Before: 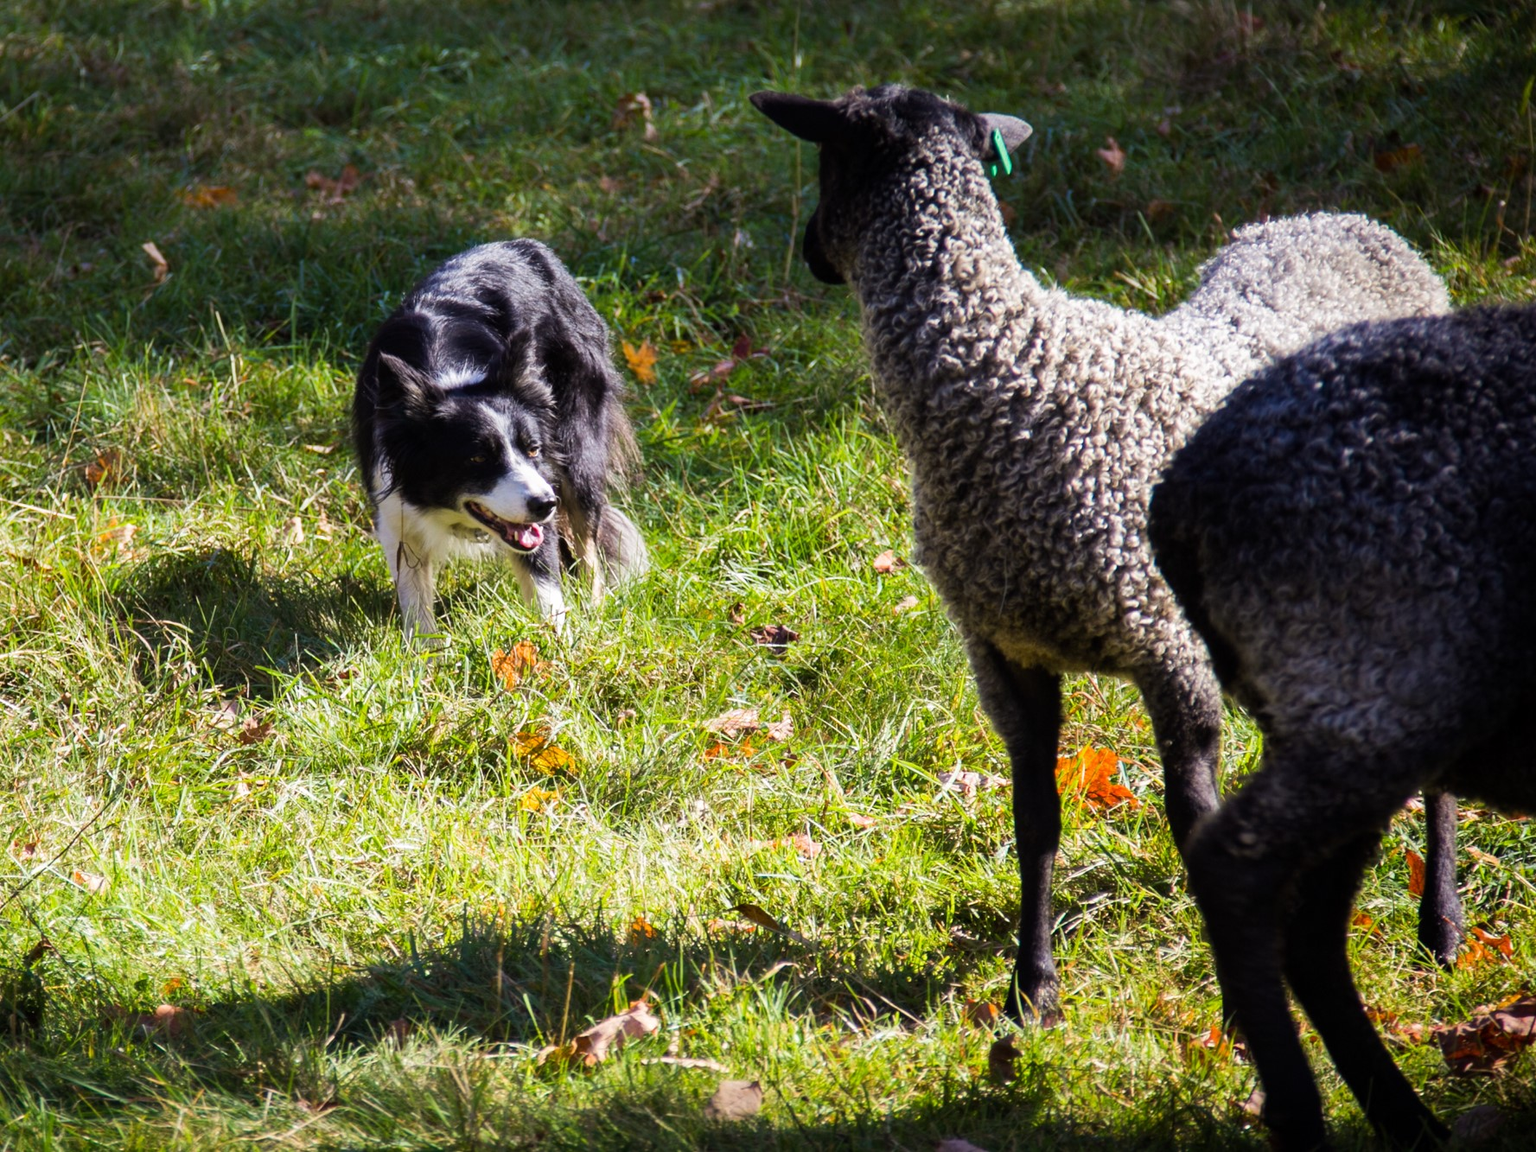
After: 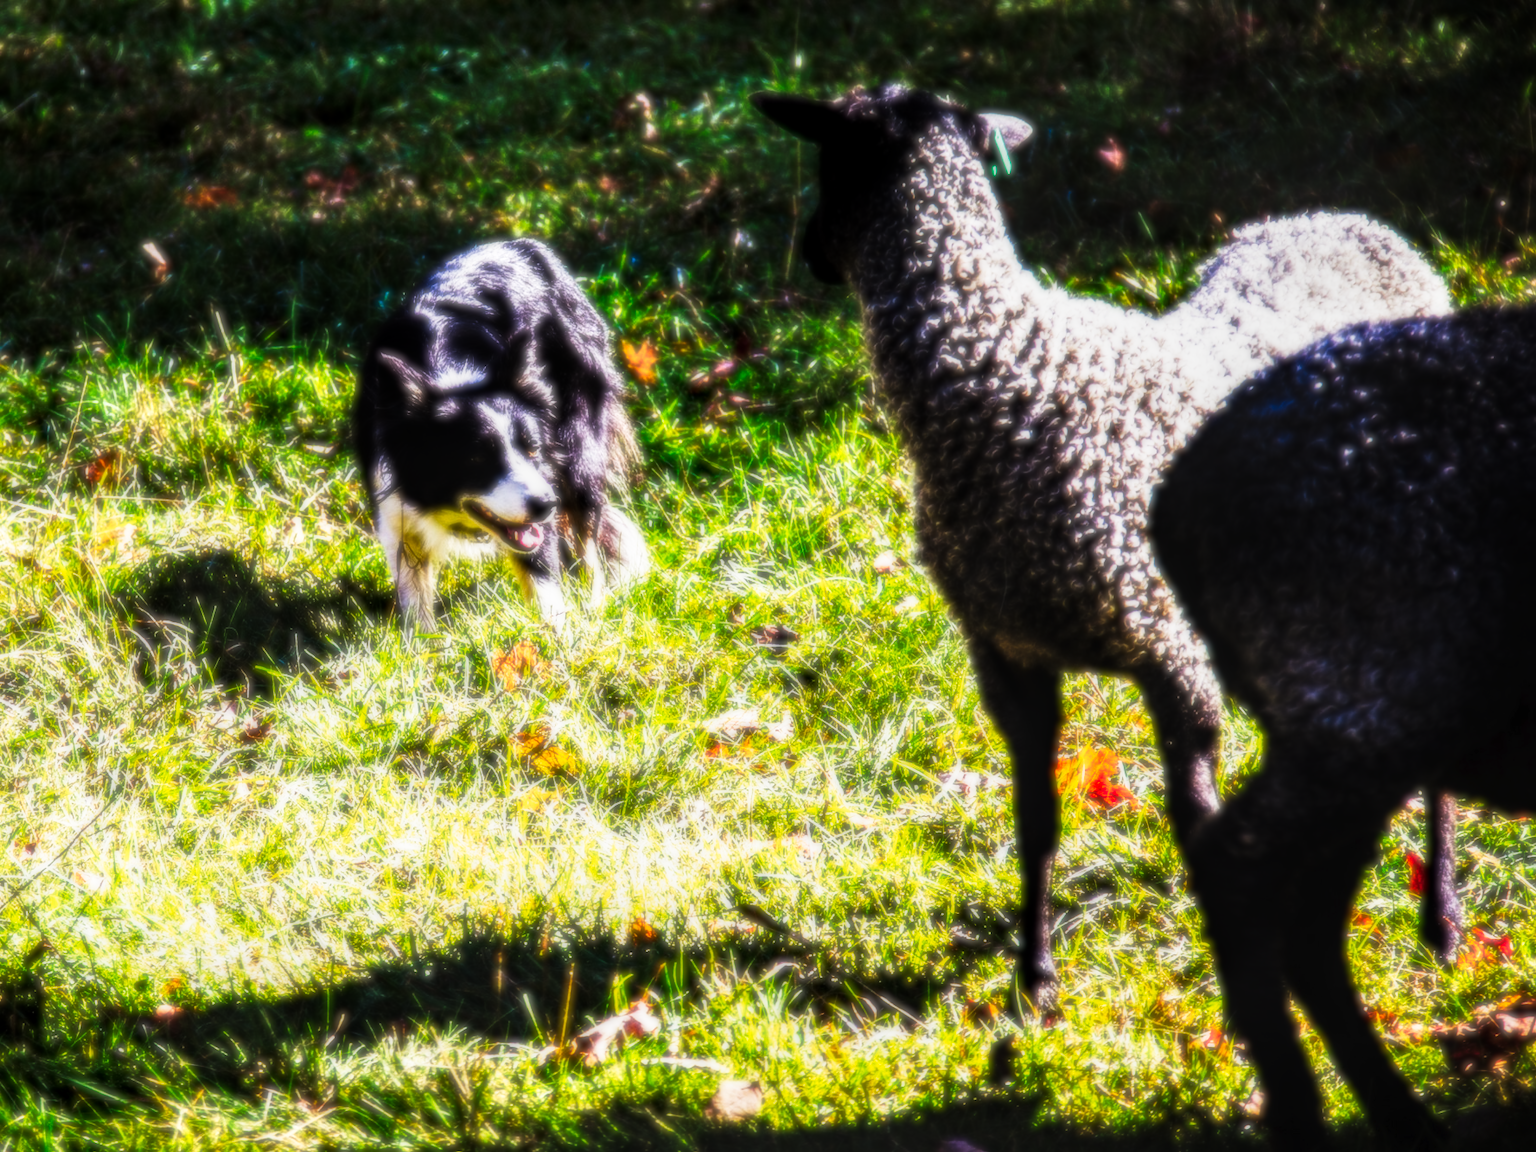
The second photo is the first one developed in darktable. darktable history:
soften: size 8.67%, mix 49%
tone curve: curves: ch0 [(0, 0) (0.003, 0.006) (0.011, 0.008) (0.025, 0.011) (0.044, 0.015) (0.069, 0.019) (0.1, 0.023) (0.136, 0.03) (0.177, 0.042) (0.224, 0.065) (0.277, 0.103) (0.335, 0.177) (0.399, 0.294) (0.468, 0.463) (0.543, 0.639) (0.623, 0.805) (0.709, 0.909) (0.801, 0.967) (0.898, 0.989) (1, 1)], preserve colors none
local contrast: highlights 20%, detail 150%
